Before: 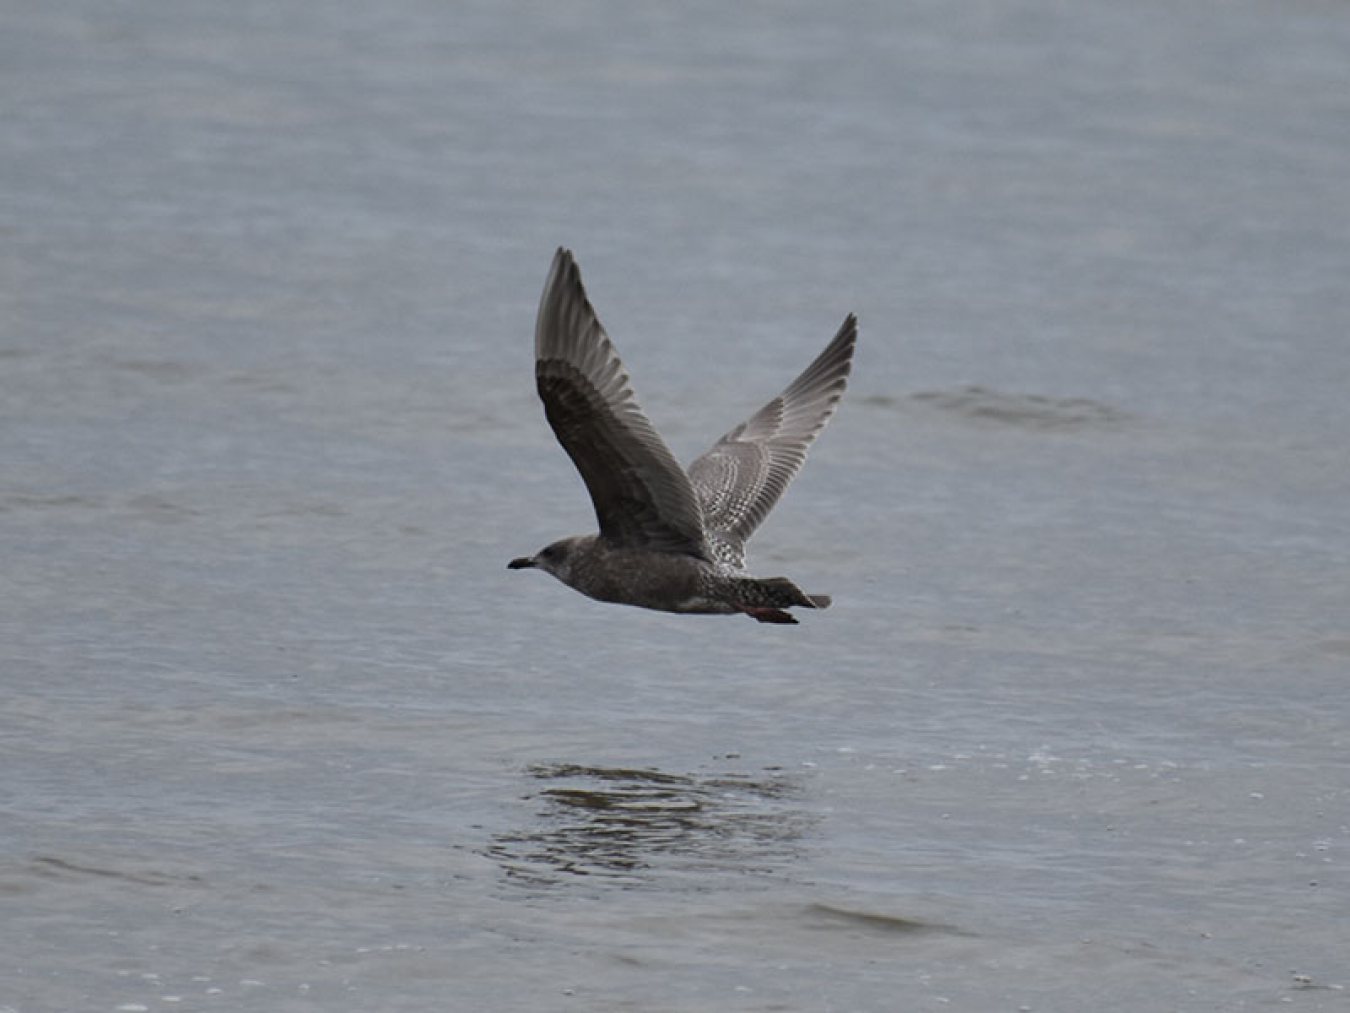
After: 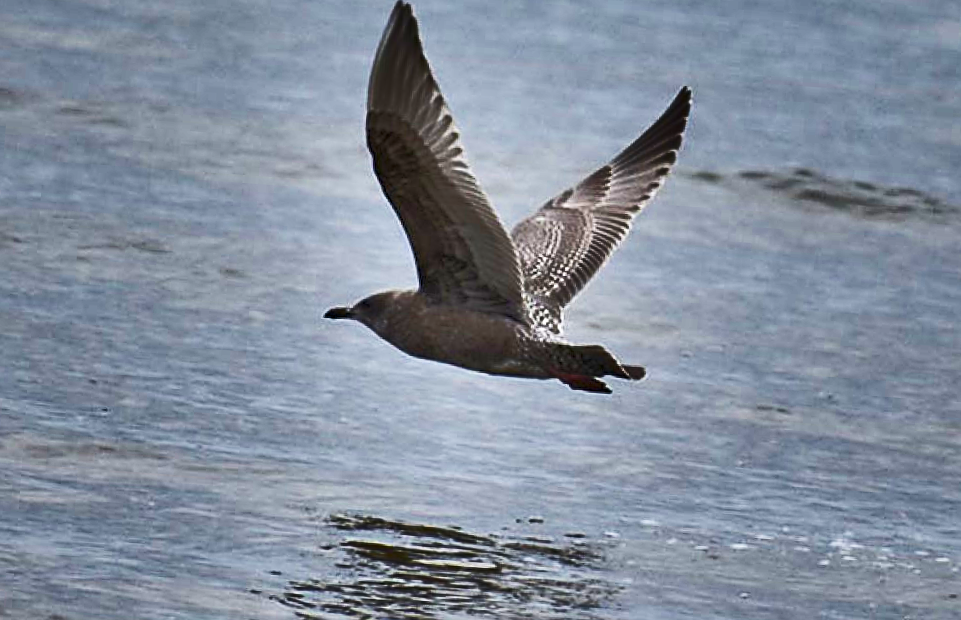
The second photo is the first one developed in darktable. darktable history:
shadows and highlights: shadows 20.94, highlights -82.3, soften with gaussian
tone equalizer: -7 EV 0.16 EV, -6 EV 0.566 EV, -5 EV 1.12 EV, -4 EV 1.35 EV, -3 EV 1.15 EV, -2 EV 0.6 EV, -1 EV 0.16 EV
filmic rgb: black relative exposure -8.06 EV, white relative exposure 3.01 EV, hardness 5.35, contrast 1.263, contrast in shadows safe
sharpen: on, module defaults
exposure: black level correction 0, exposure 1.2 EV, compensate exposure bias true, compensate highlight preservation false
crop and rotate: angle -4.05°, left 9.917%, top 21.229%, right 12.322%, bottom 11.961%
color balance rgb: perceptual saturation grading › global saturation 36.737%, global vibrance 20%
haze removal: strength 0.02, distance 0.245, compatibility mode true, adaptive false
